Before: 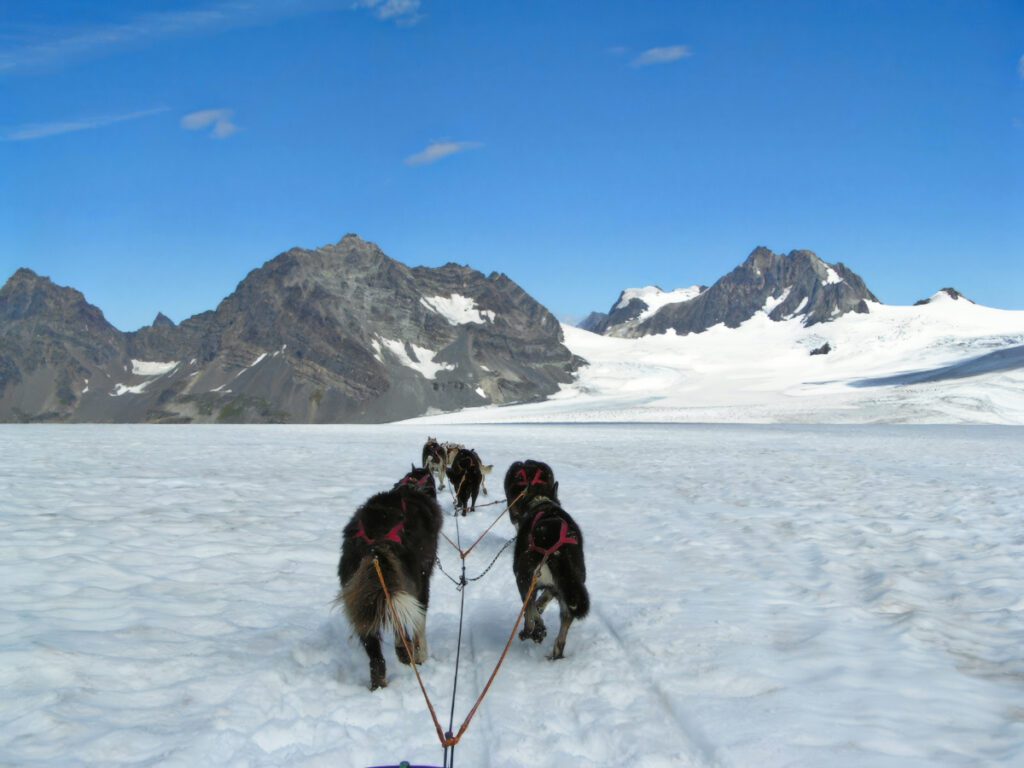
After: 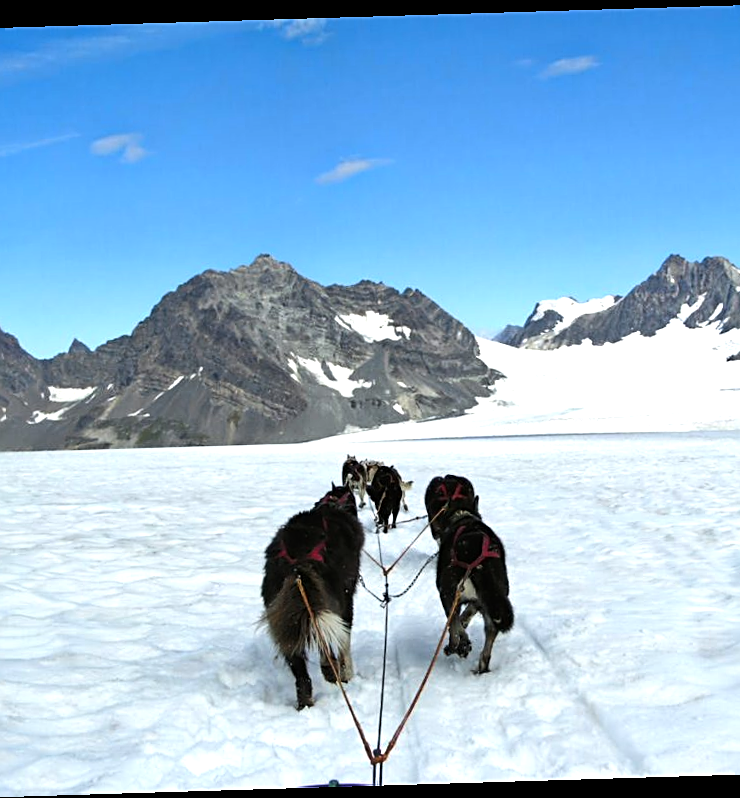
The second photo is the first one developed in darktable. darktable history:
crop and rotate: left 9.061%, right 20.142%
sharpen: amount 0.575
rotate and perspective: rotation -1.75°, automatic cropping off
tone equalizer: -8 EV -0.75 EV, -7 EV -0.7 EV, -6 EV -0.6 EV, -5 EV -0.4 EV, -3 EV 0.4 EV, -2 EV 0.6 EV, -1 EV 0.7 EV, +0 EV 0.75 EV, edges refinement/feathering 500, mask exposure compensation -1.57 EV, preserve details no
